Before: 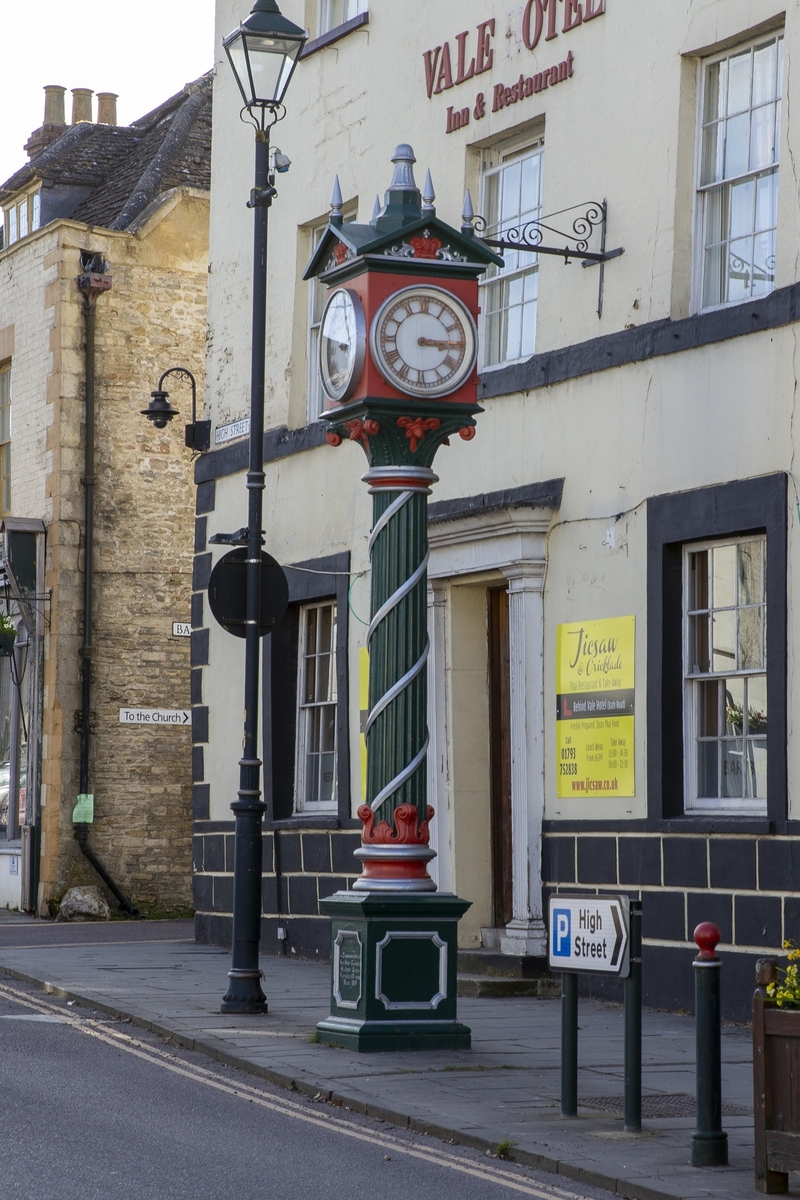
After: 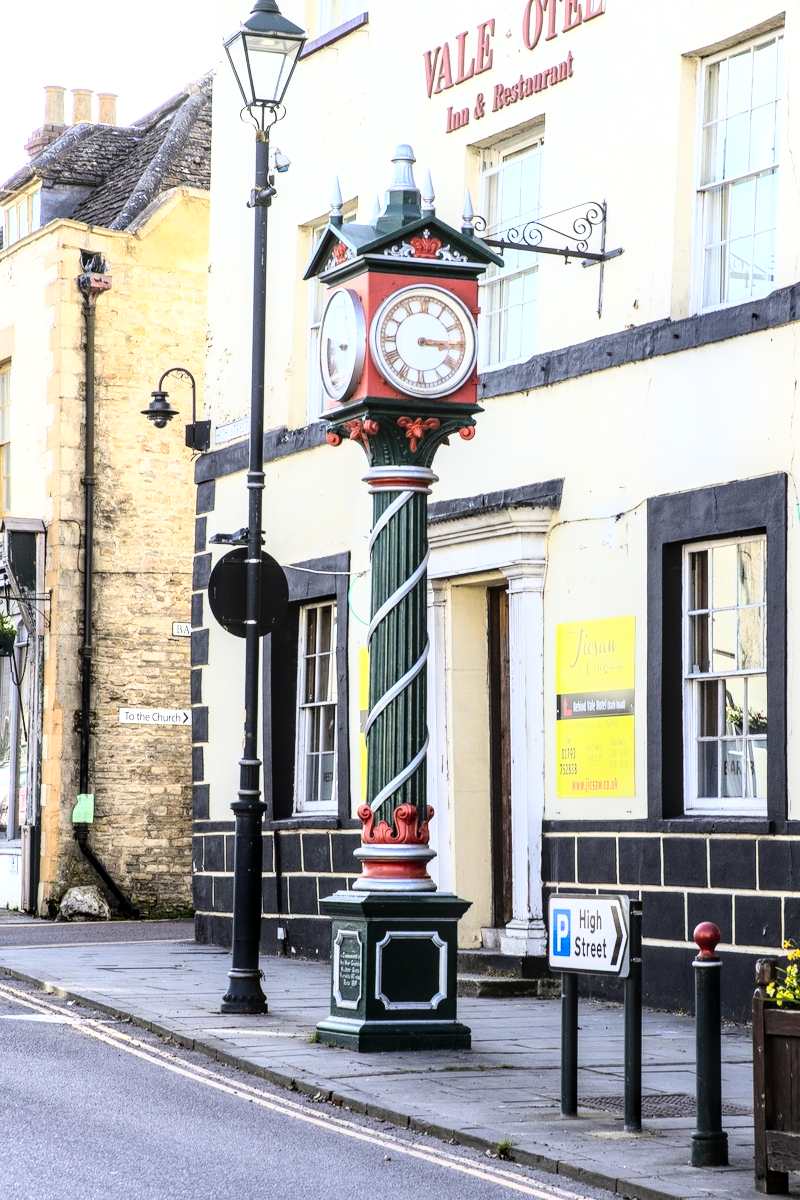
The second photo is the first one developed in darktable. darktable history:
tone equalizer: -8 EV -0.741 EV, -7 EV -0.677 EV, -6 EV -0.578 EV, -5 EV -0.395 EV, -3 EV 0.376 EV, -2 EV 0.6 EV, -1 EV 0.691 EV, +0 EV 0.736 EV
local contrast: on, module defaults
base curve: curves: ch0 [(0, 0) (0.007, 0.004) (0.027, 0.03) (0.046, 0.07) (0.207, 0.54) (0.442, 0.872) (0.673, 0.972) (1, 1)]
